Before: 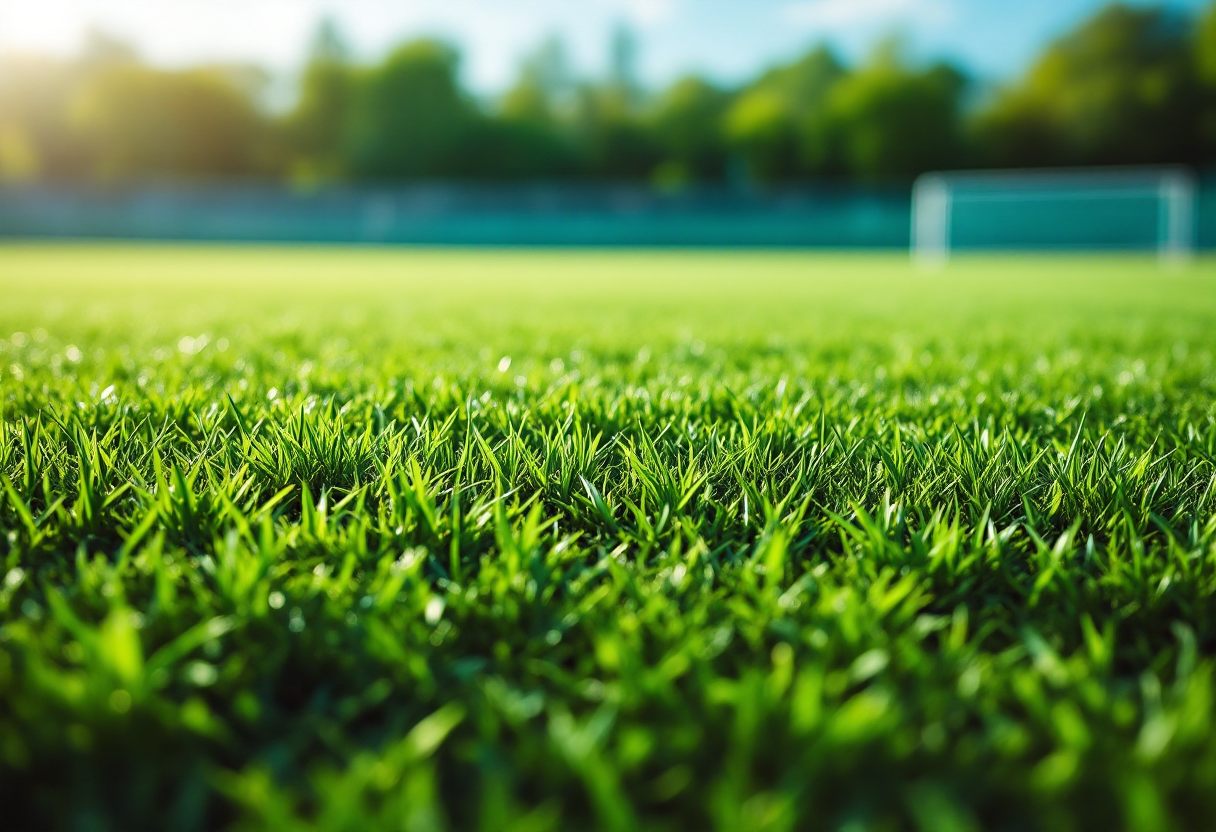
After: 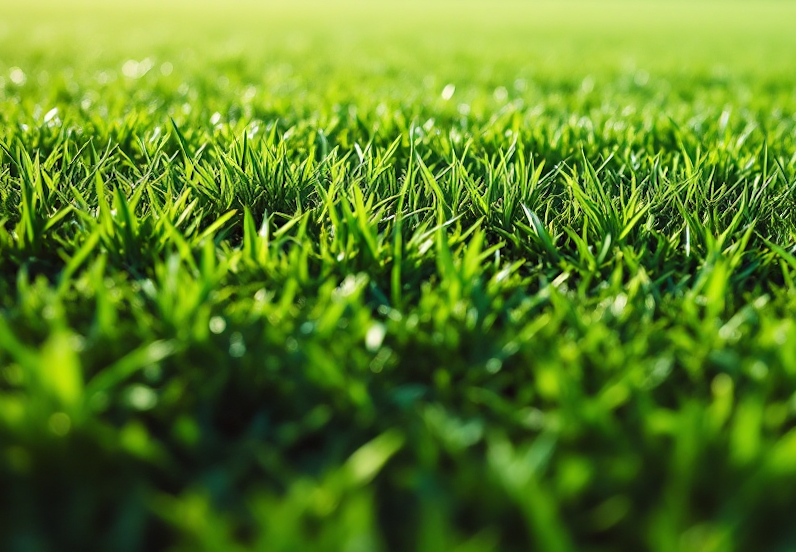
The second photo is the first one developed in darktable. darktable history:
crop and rotate: angle -0.727°, left 3.928%, top 32.318%, right 29.372%
